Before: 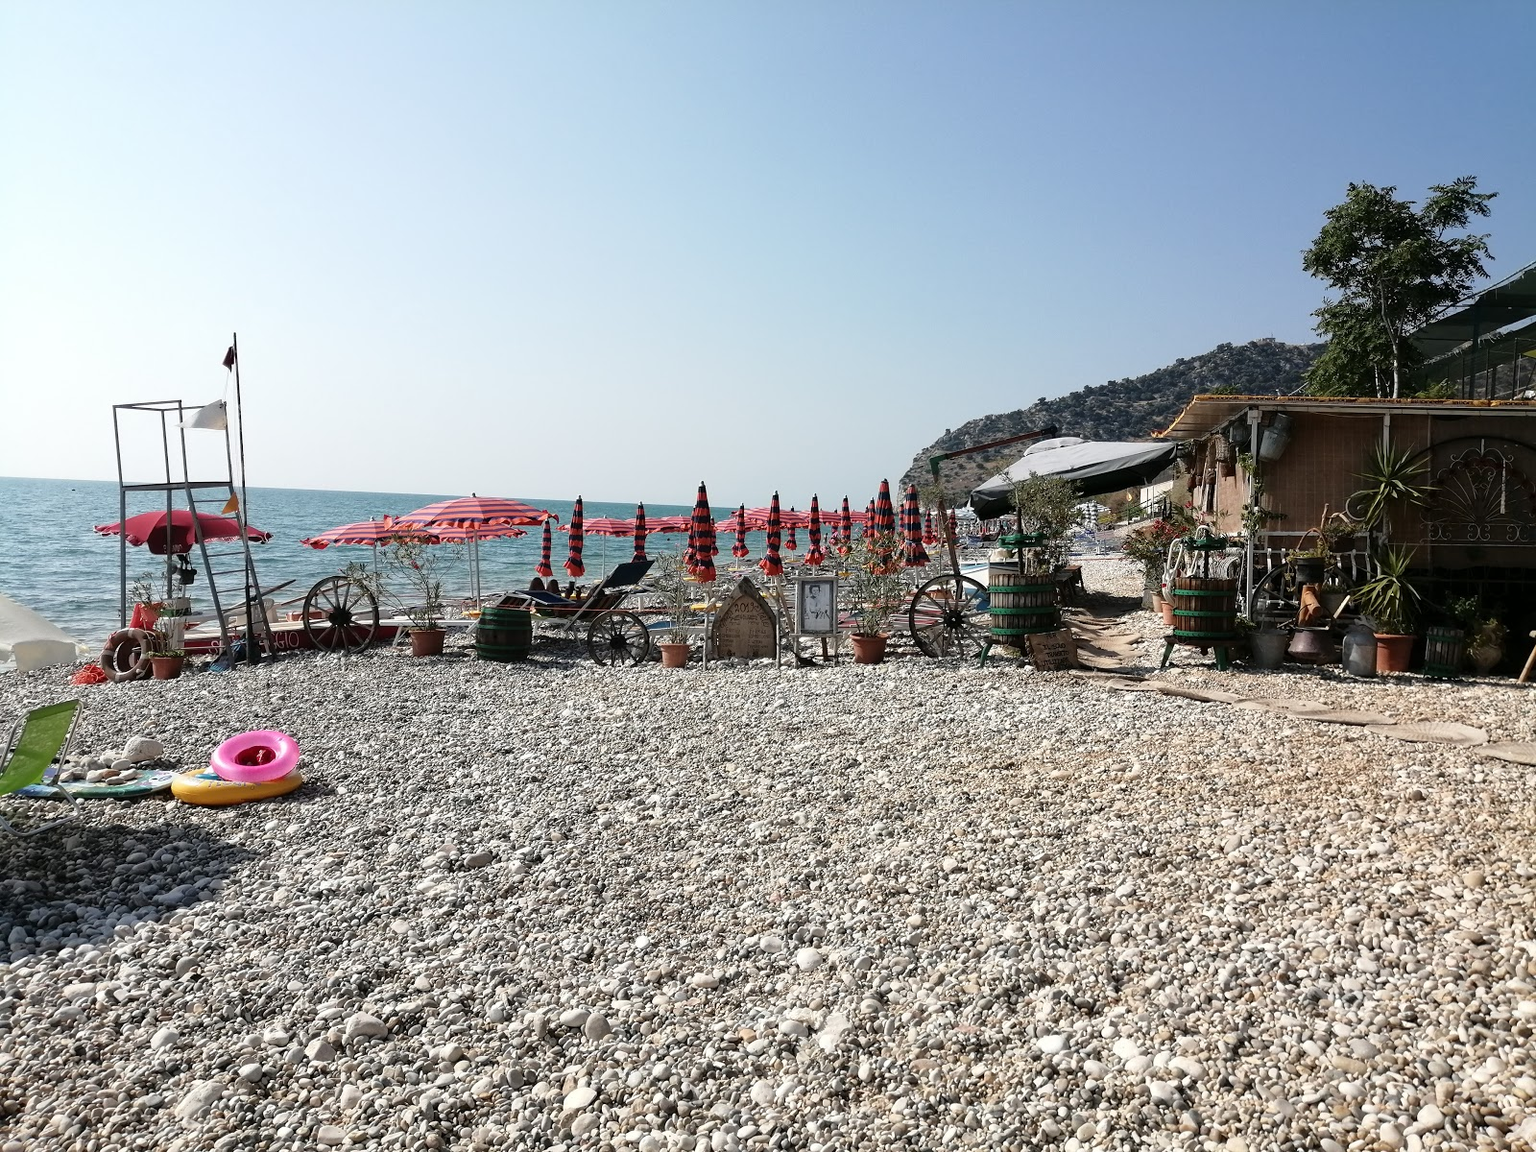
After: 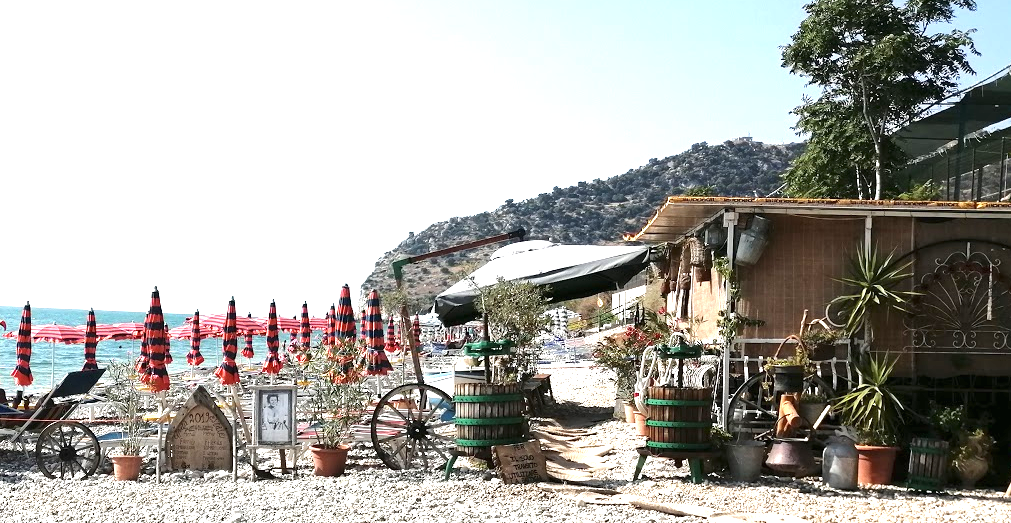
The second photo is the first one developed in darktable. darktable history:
crop: left 36.053%, top 17.991%, right 0.7%, bottom 38.396%
exposure: black level correction 0, exposure 1.372 EV, compensate highlight preservation false
